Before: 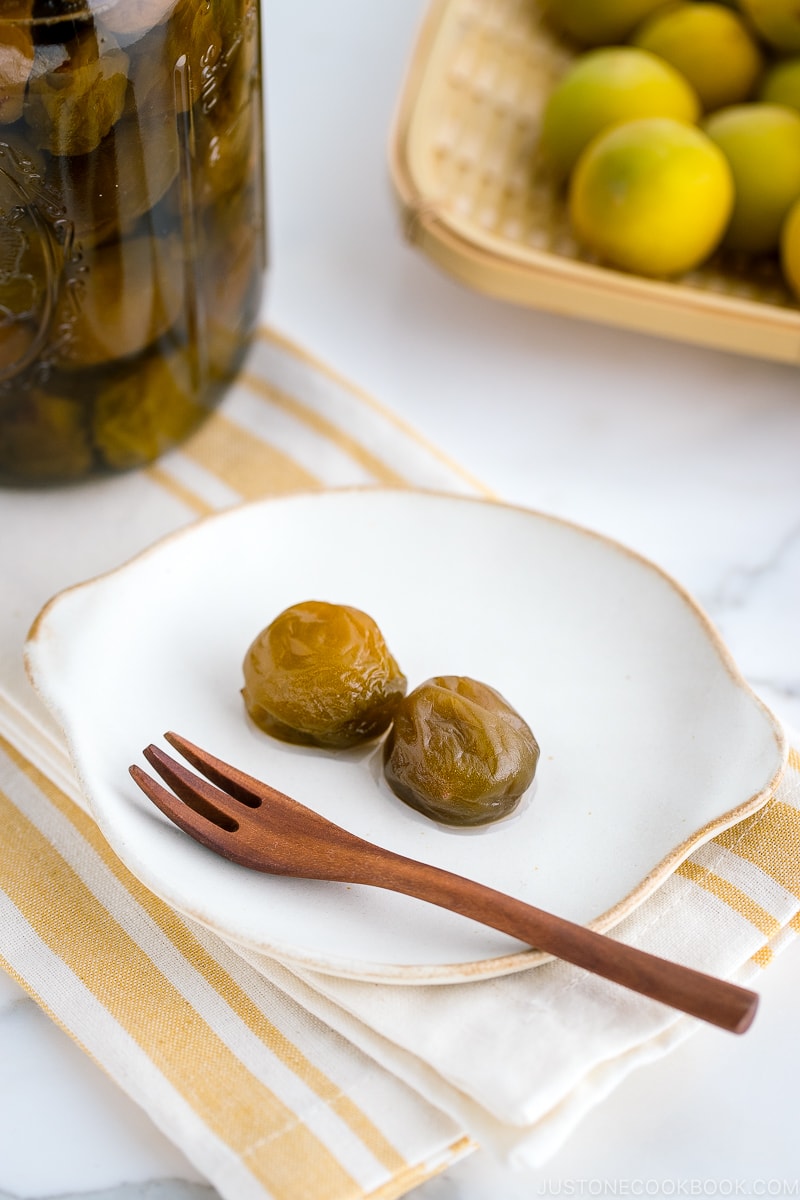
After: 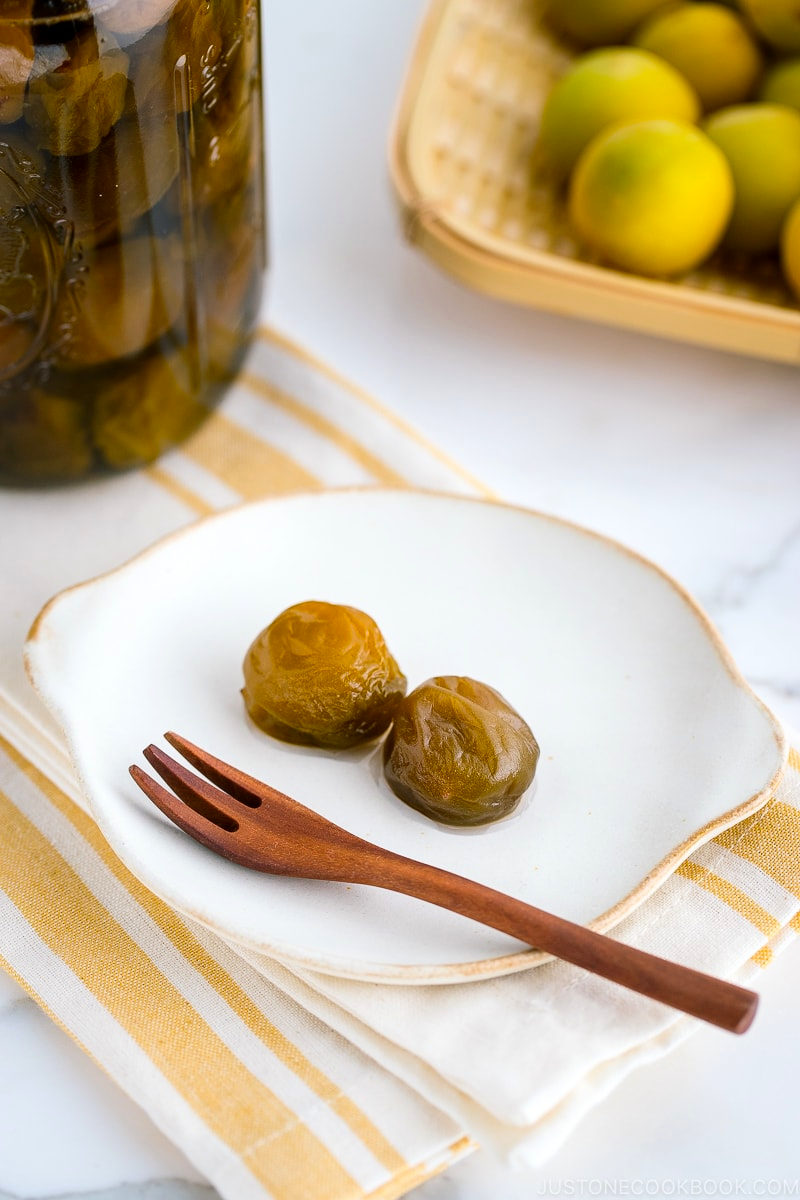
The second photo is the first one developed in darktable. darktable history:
contrast brightness saturation: contrast 0.085, saturation 0.198
